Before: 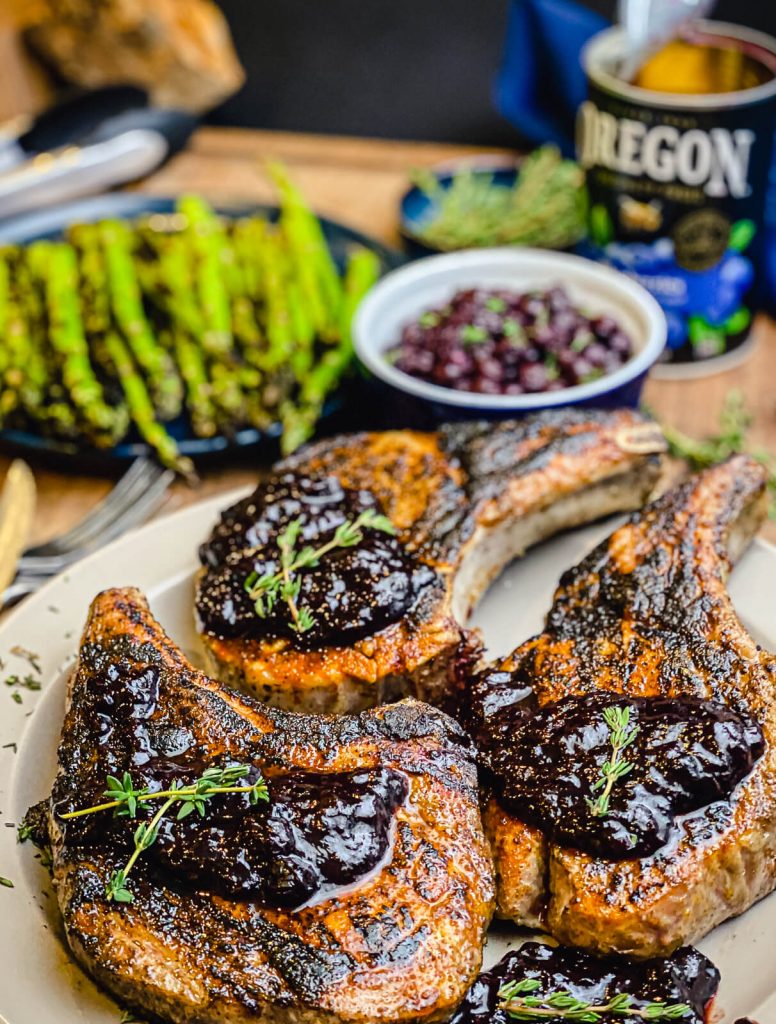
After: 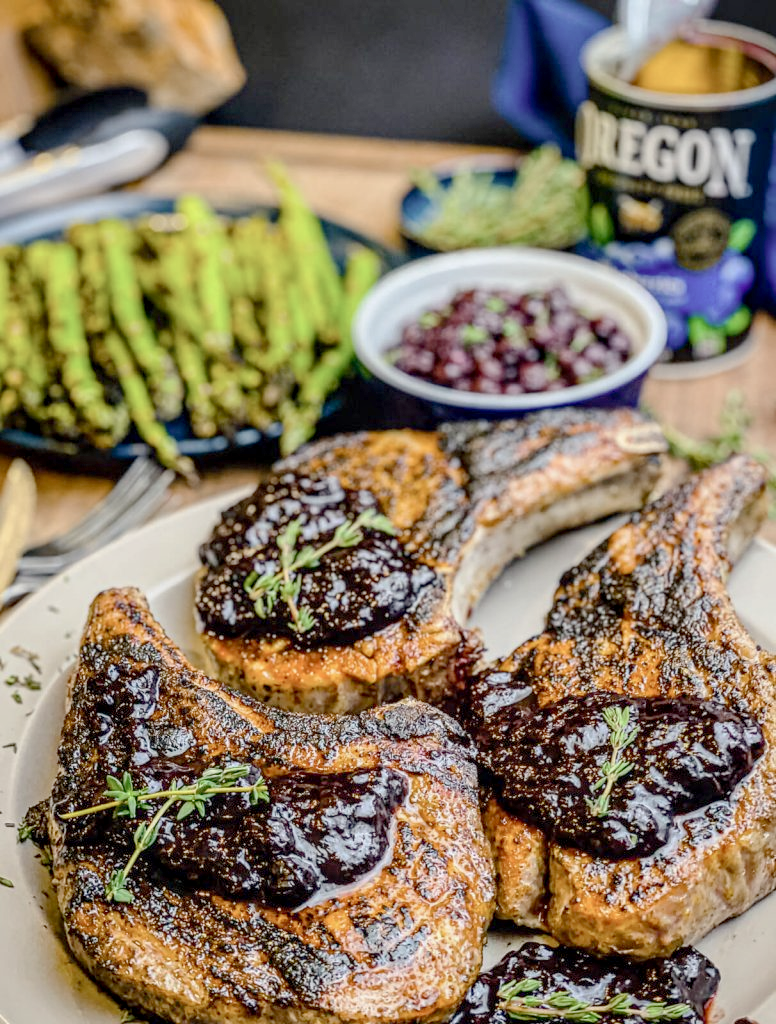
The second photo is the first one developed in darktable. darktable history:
local contrast: highlights 42%, shadows 59%, detail 136%, midtone range 0.514
tone curve: curves: ch0 [(0, 0) (0.004, 0.008) (0.077, 0.156) (0.169, 0.29) (0.774, 0.774) (0.988, 0.926)], preserve colors none
